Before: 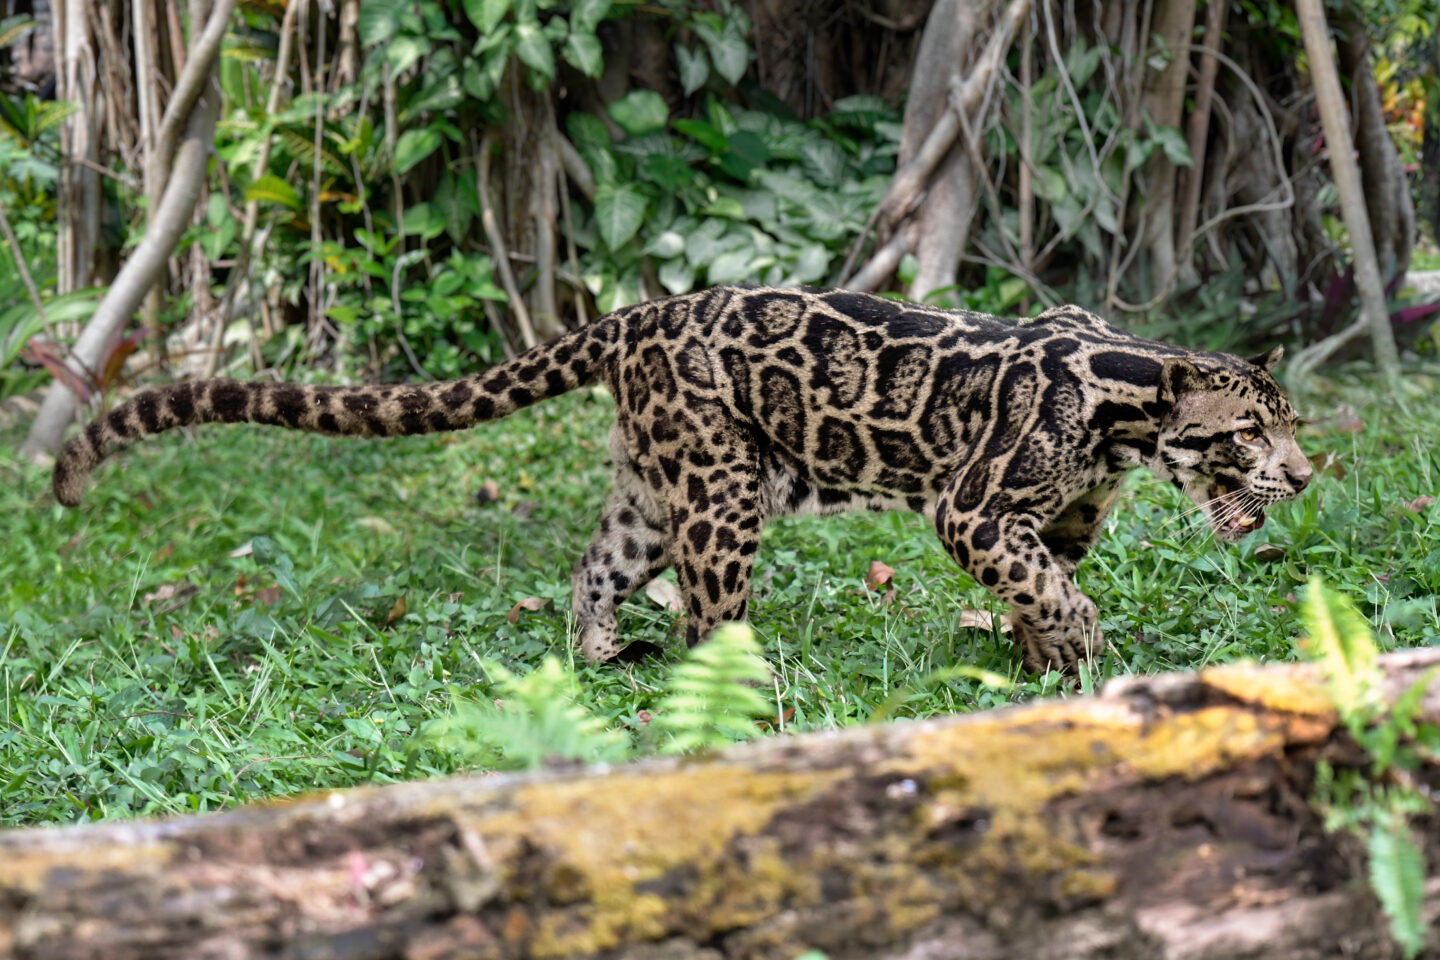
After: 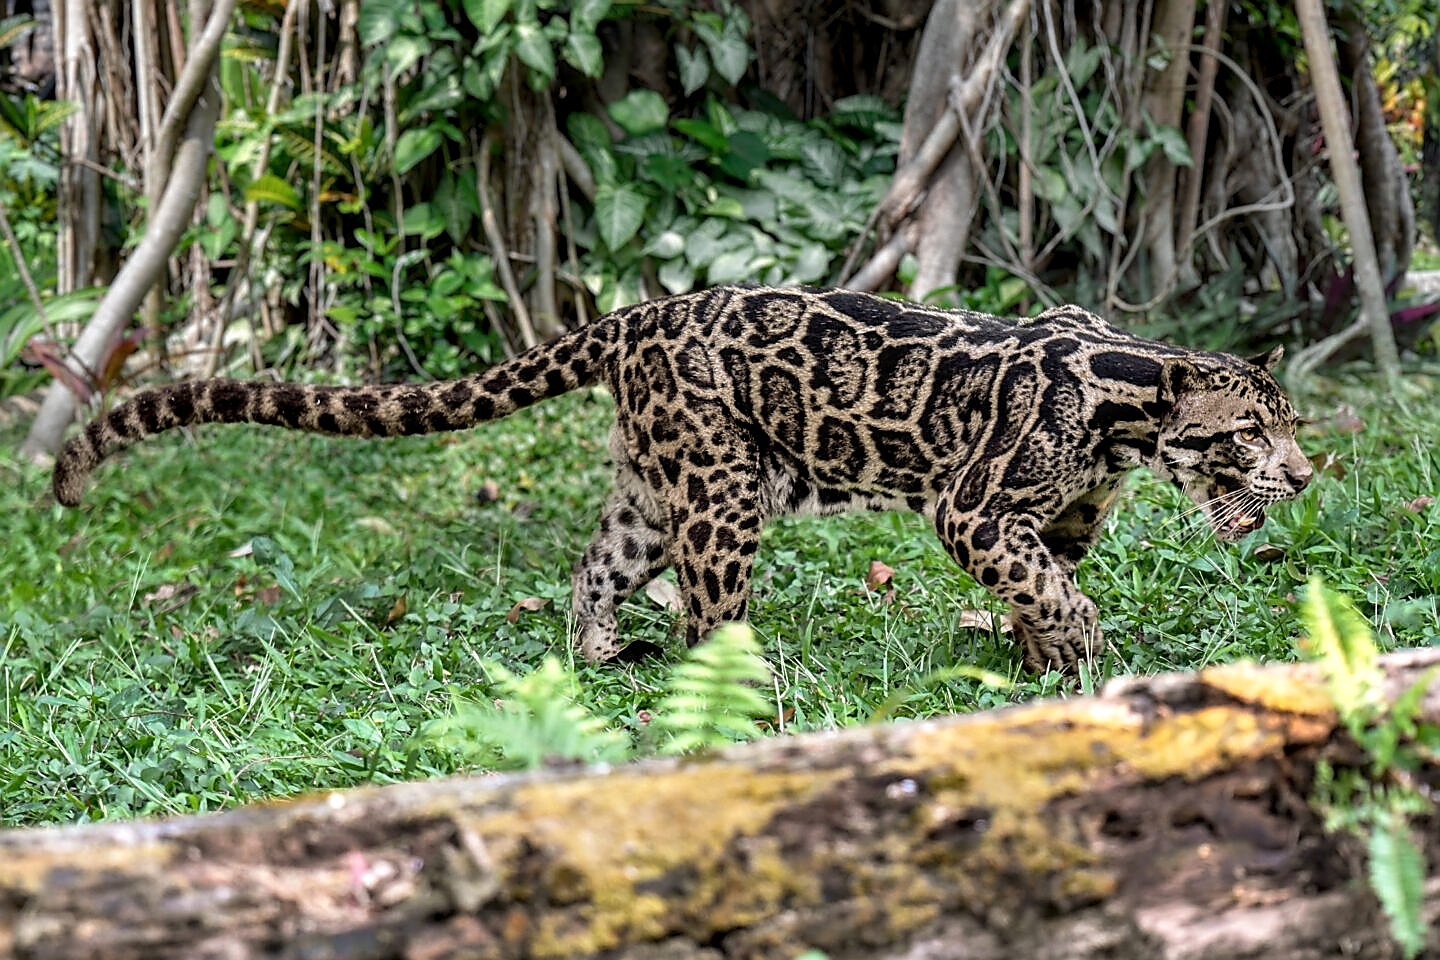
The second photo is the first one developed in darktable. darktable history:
sharpen: radius 1.397, amount 1.237, threshold 0.709
local contrast: detail 130%
